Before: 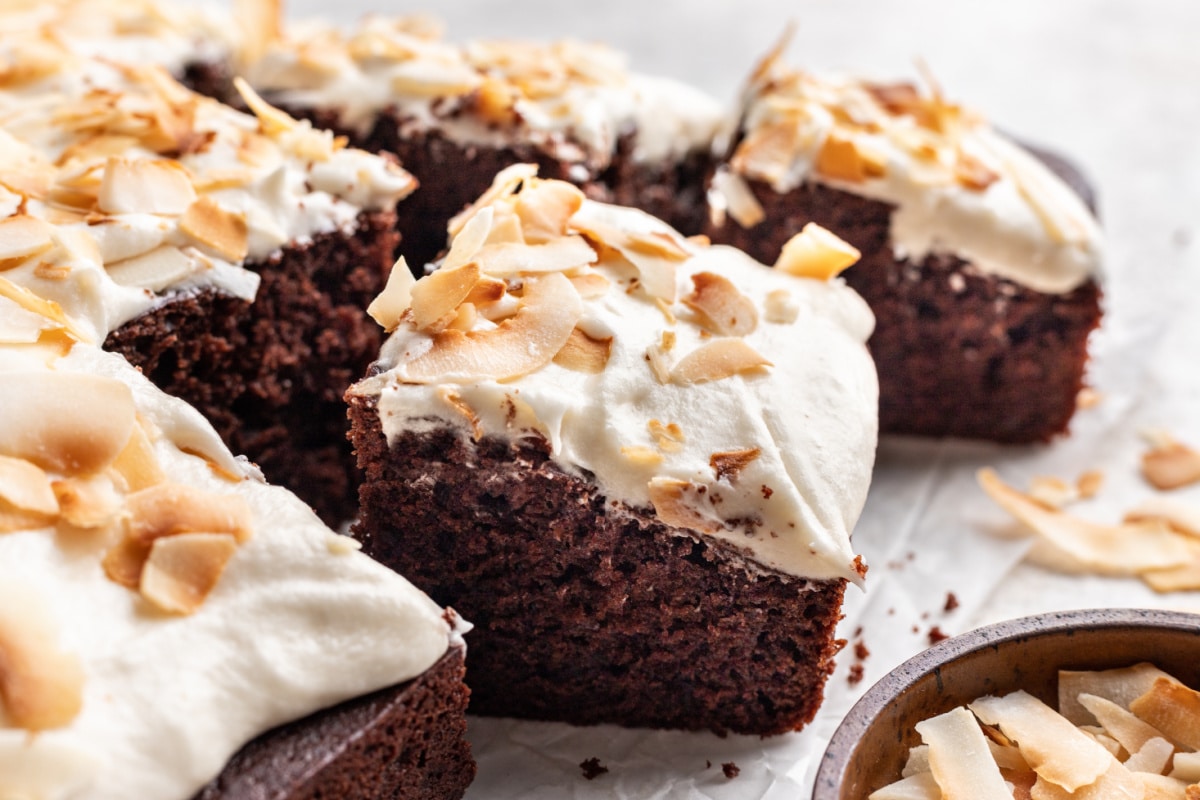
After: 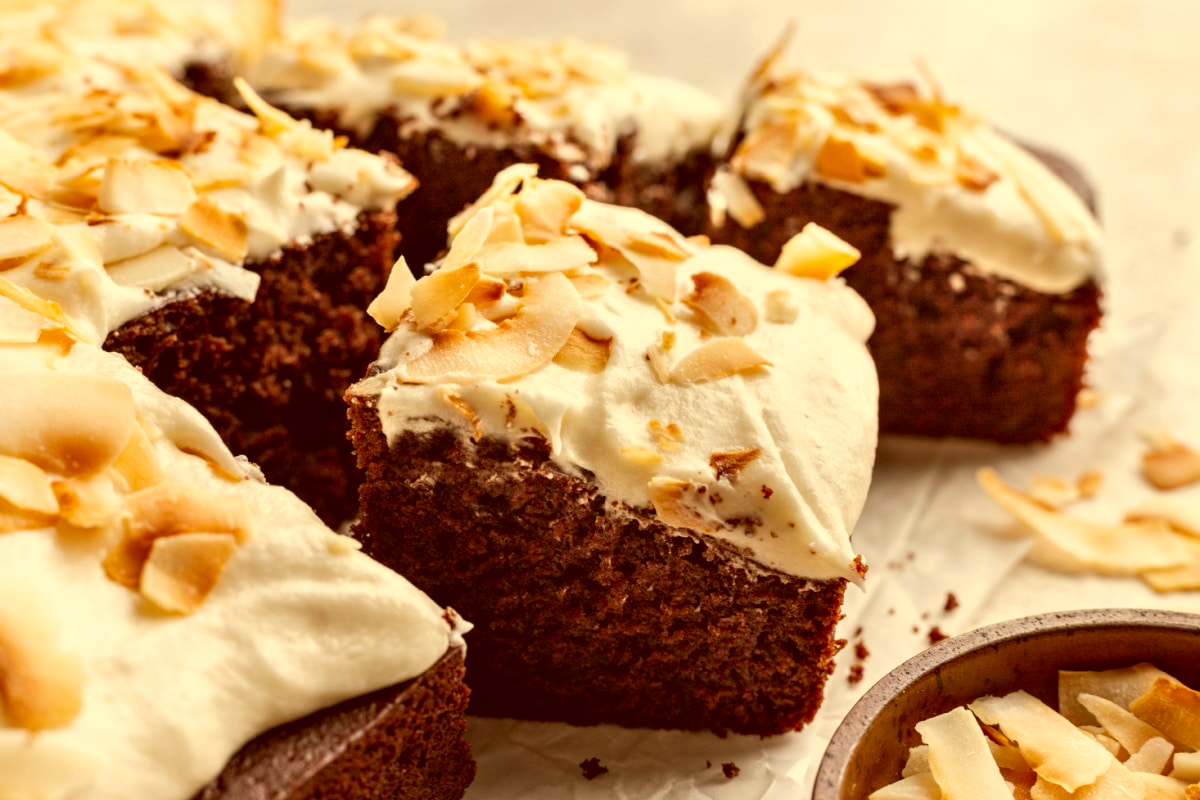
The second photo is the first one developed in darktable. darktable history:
color correction: highlights a* 1.21, highlights b* 24.68, shadows a* 15.29, shadows b* 24.9
tone equalizer: edges refinement/feathering 500, mask exposure compensation -1.57 EV, preserve details no
